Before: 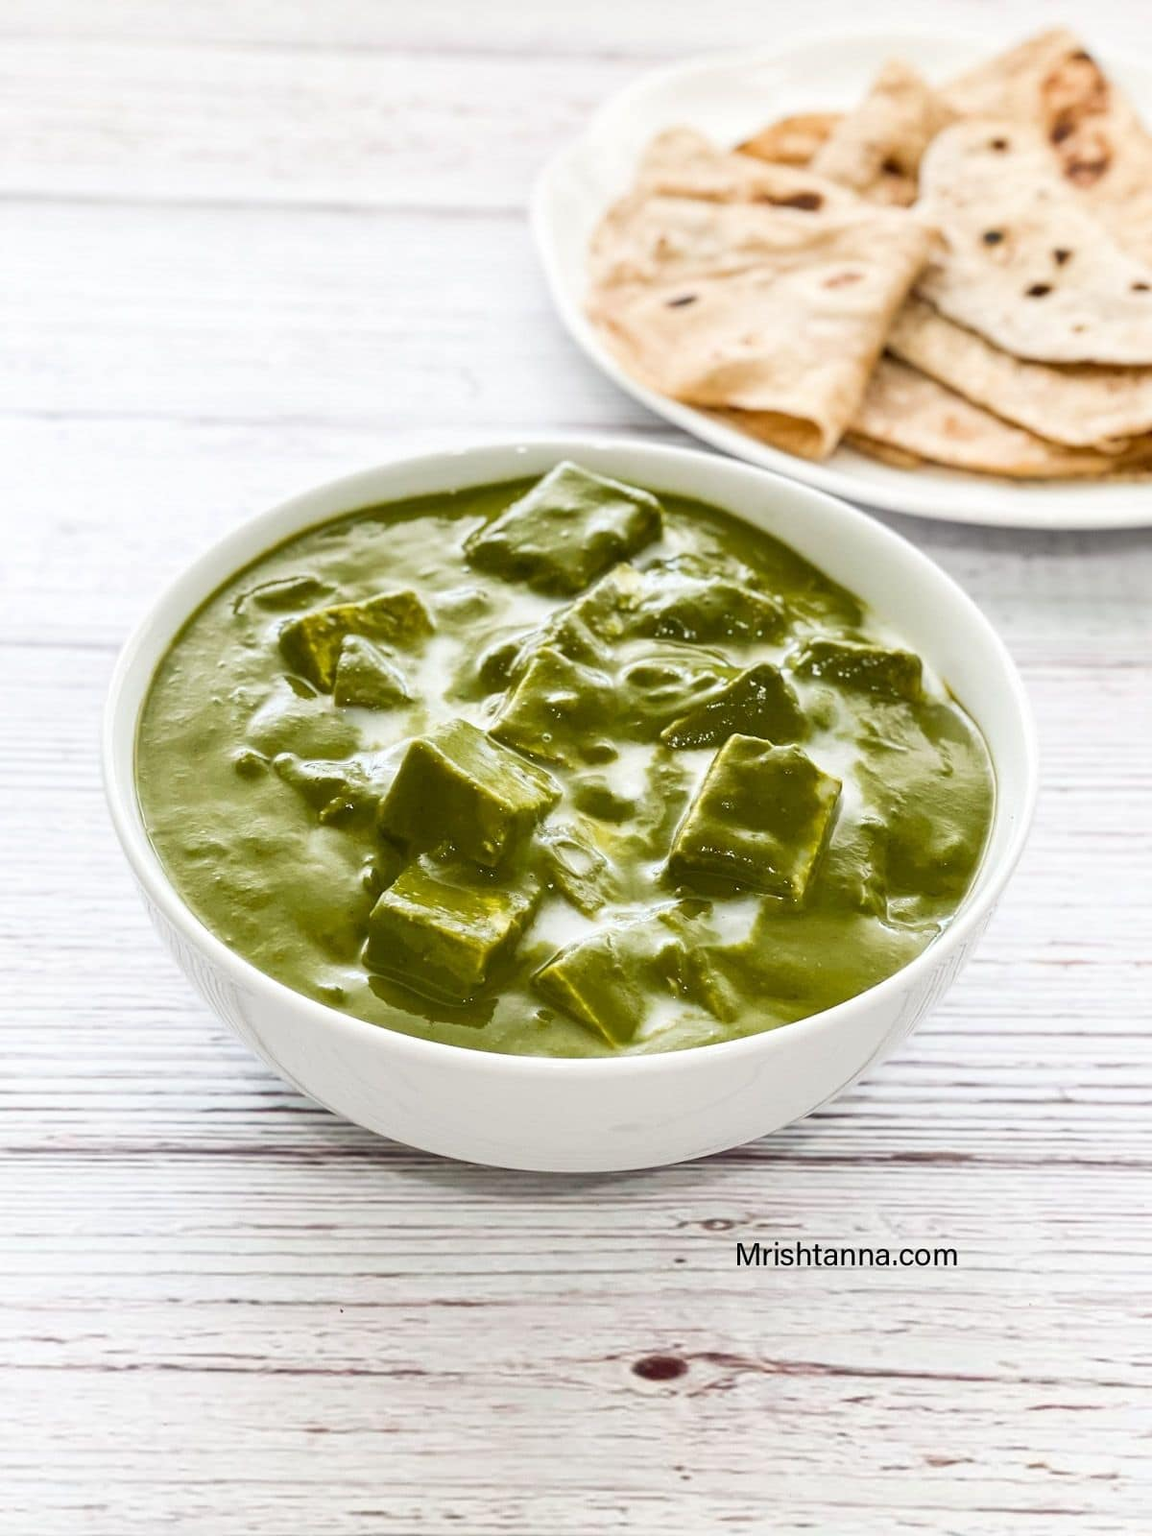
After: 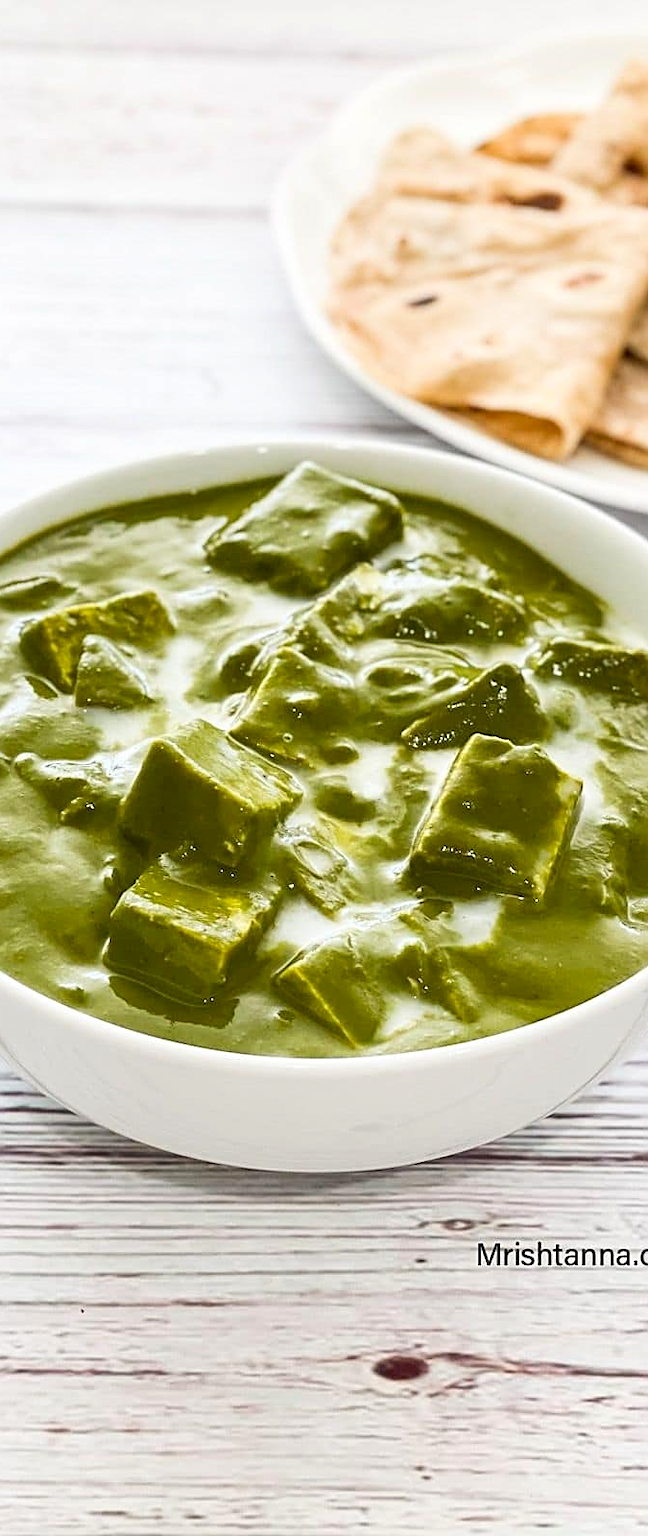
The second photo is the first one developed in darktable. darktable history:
contrast brightness saturation: contrast 0.1, brightness 0.03, saturation 0.09
sharpen: on, module defaults
crop and rotate: left 22.516%, right 21.234%
